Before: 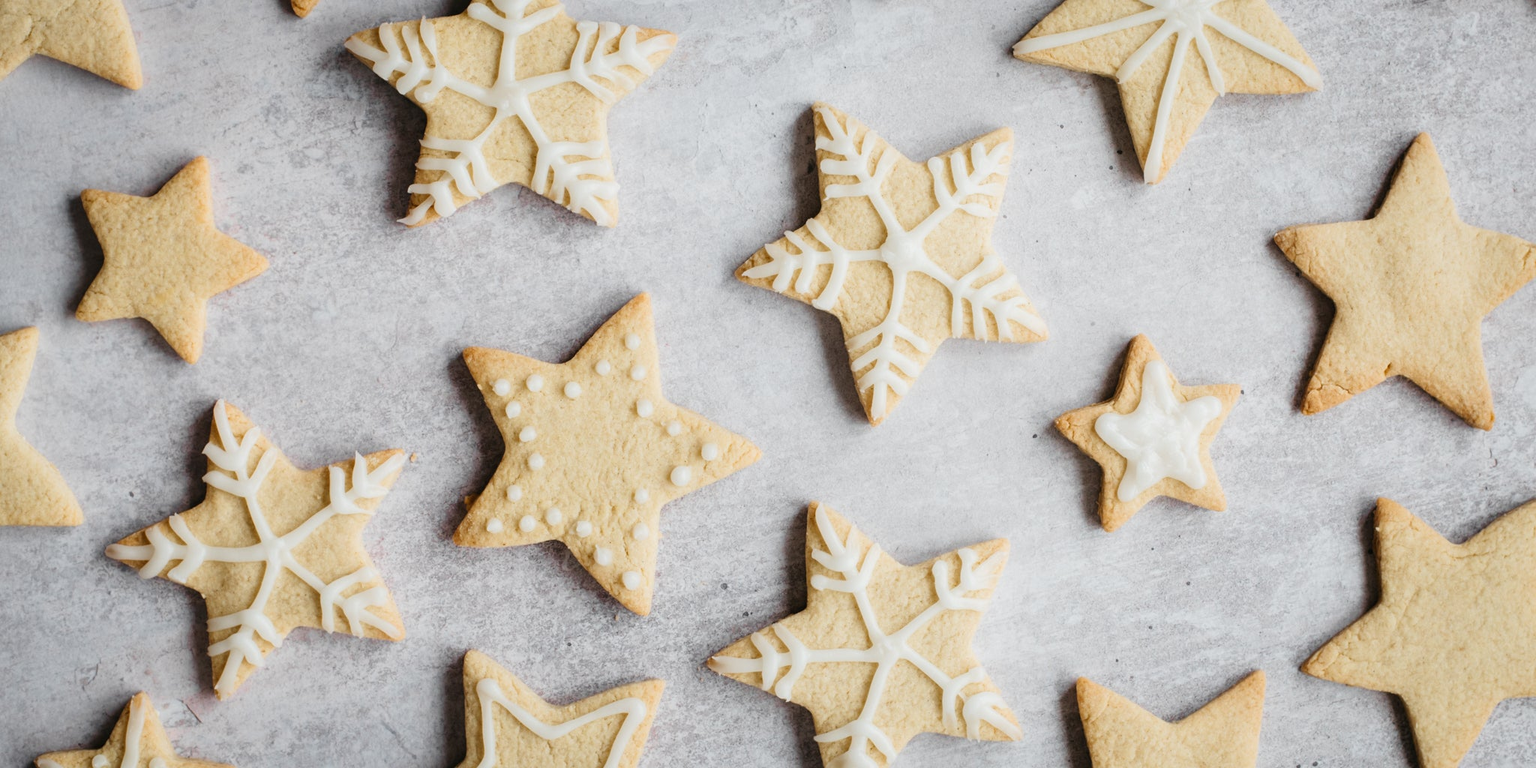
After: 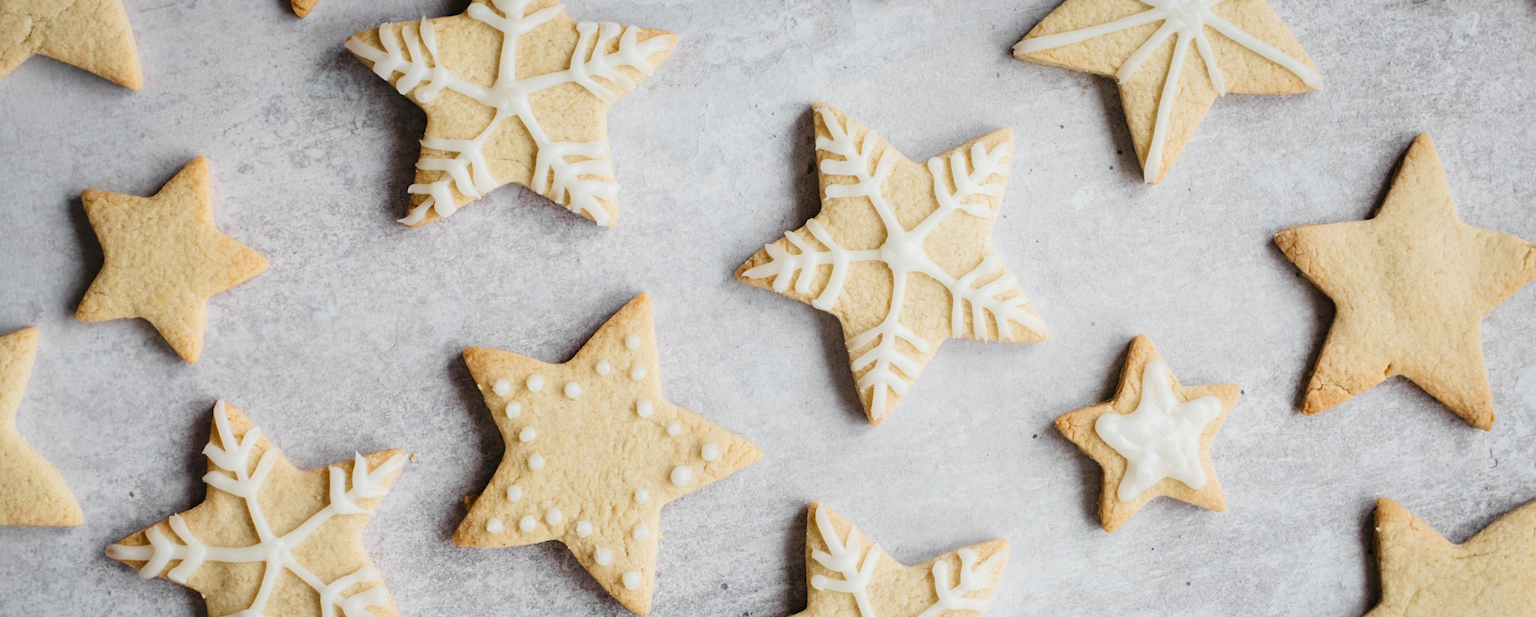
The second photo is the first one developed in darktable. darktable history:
crop: bottom 19.537%
